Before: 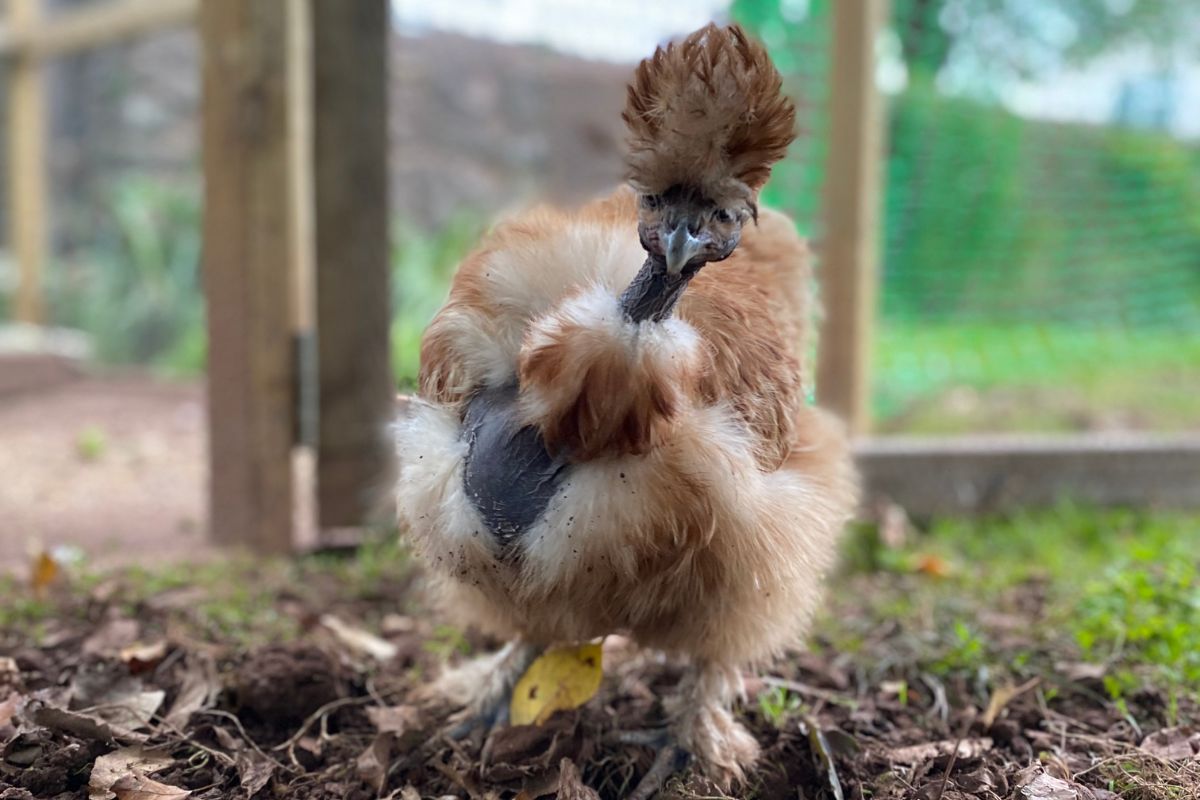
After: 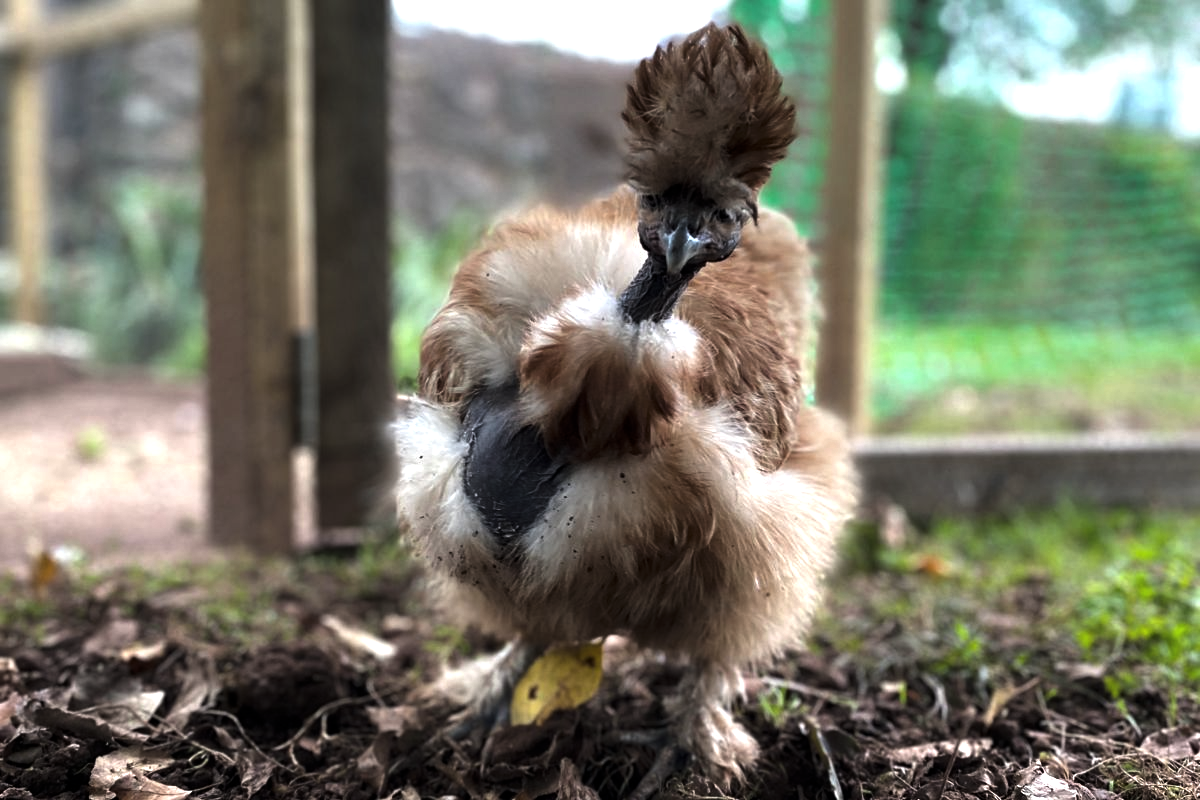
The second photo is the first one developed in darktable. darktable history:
exposure: exposure 0.636 EV, compensate highlight preservation false
levels: white 90.69%, levels [0, 0.618, 1]
